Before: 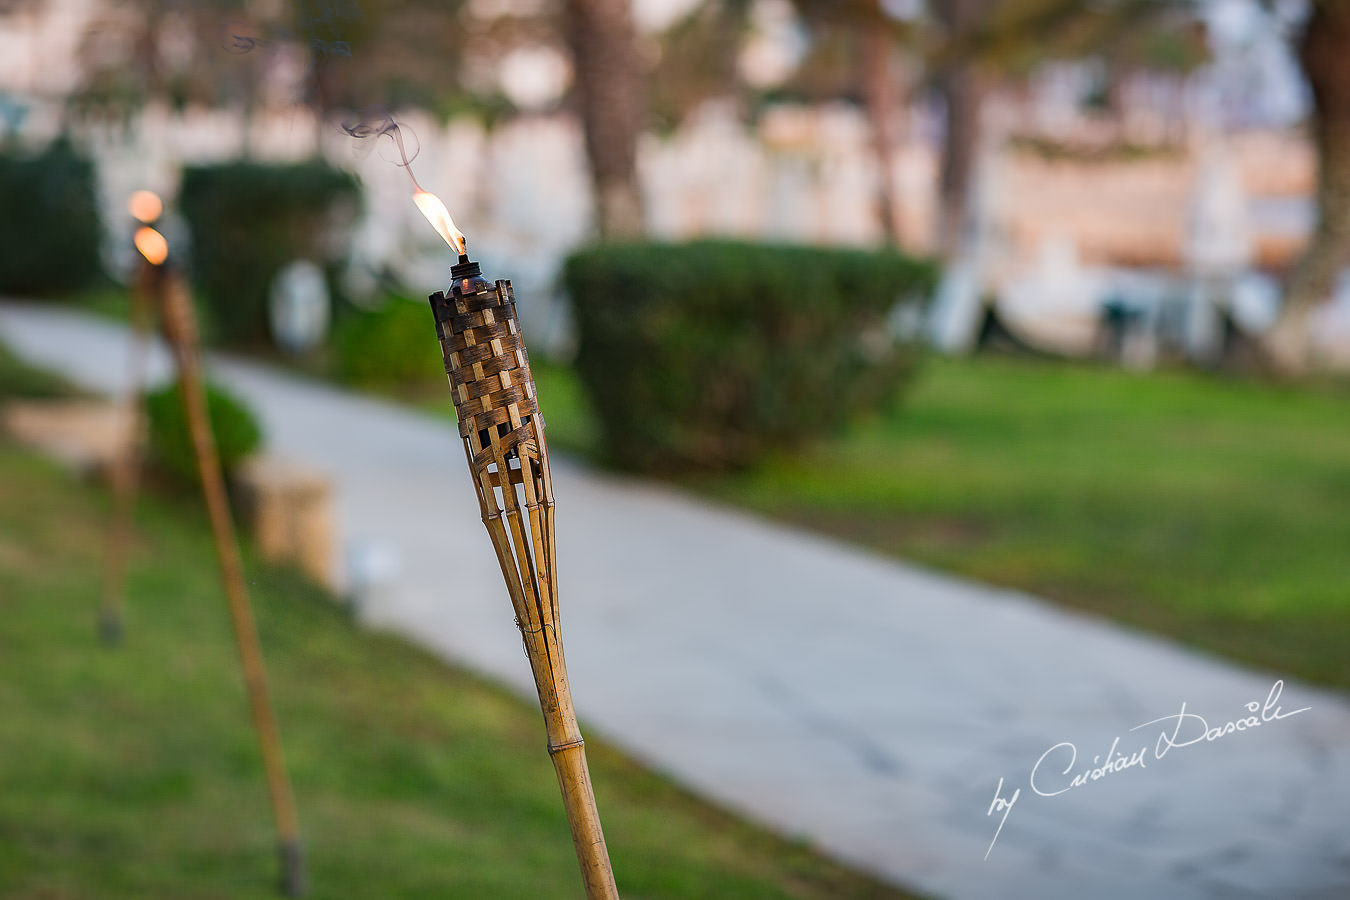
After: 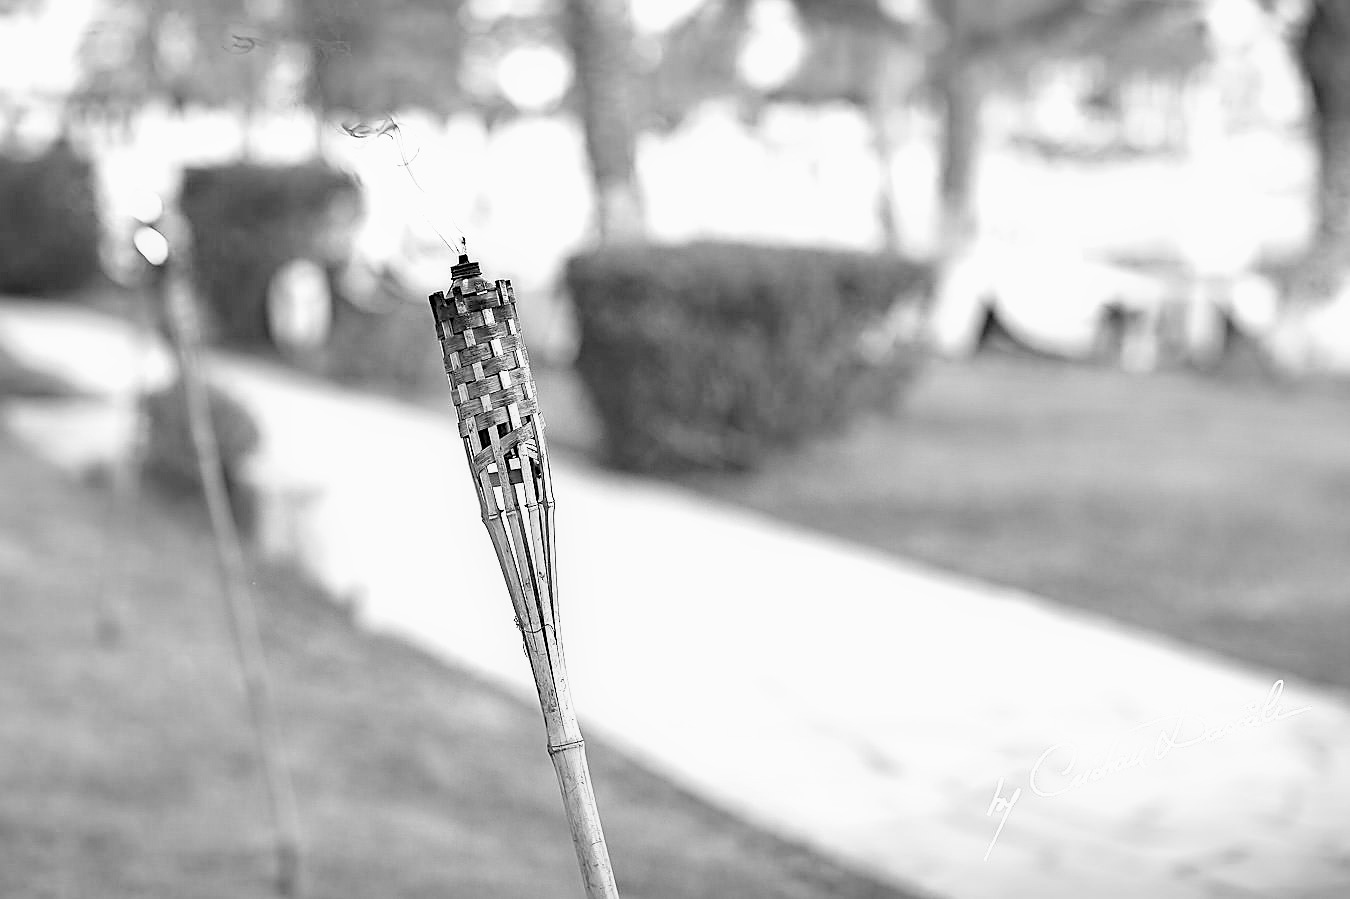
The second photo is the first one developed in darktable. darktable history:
crop: bottom 0.071%
sharpen: on, module defaults
monochrome: a -6.99, b 35.61, size 1.4
velvia: strength 67.07%, mid-tones bias 0.972
exposure: exposure 0.661 EV, compensate highlight preservation false
color zones: curves: ch2 [(0, 0.5) (0.084, 0.497) (0.323, 0.335) (0.4, 0.497) (1, 0.5)], process mode strong
levels: levels [0.036, 0.364, 0.827]
color balance: output saturation 120%
